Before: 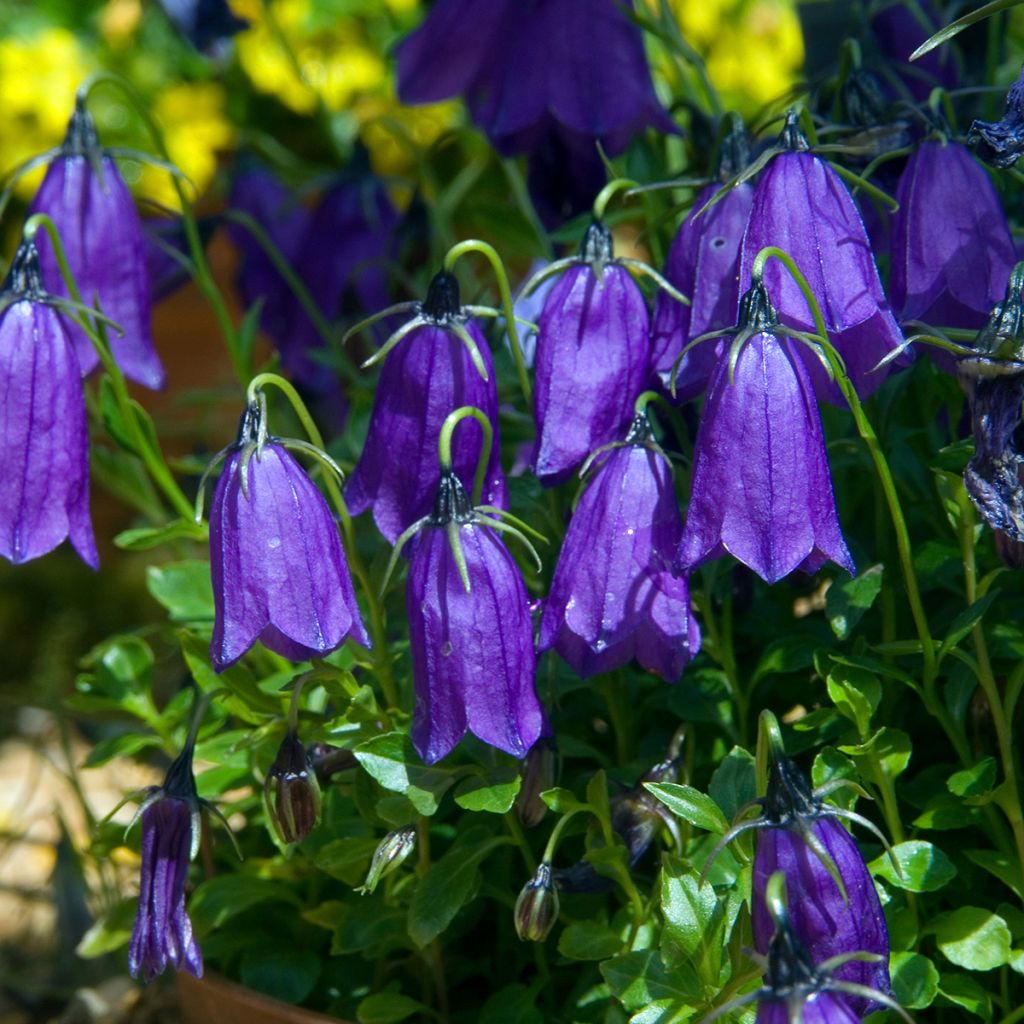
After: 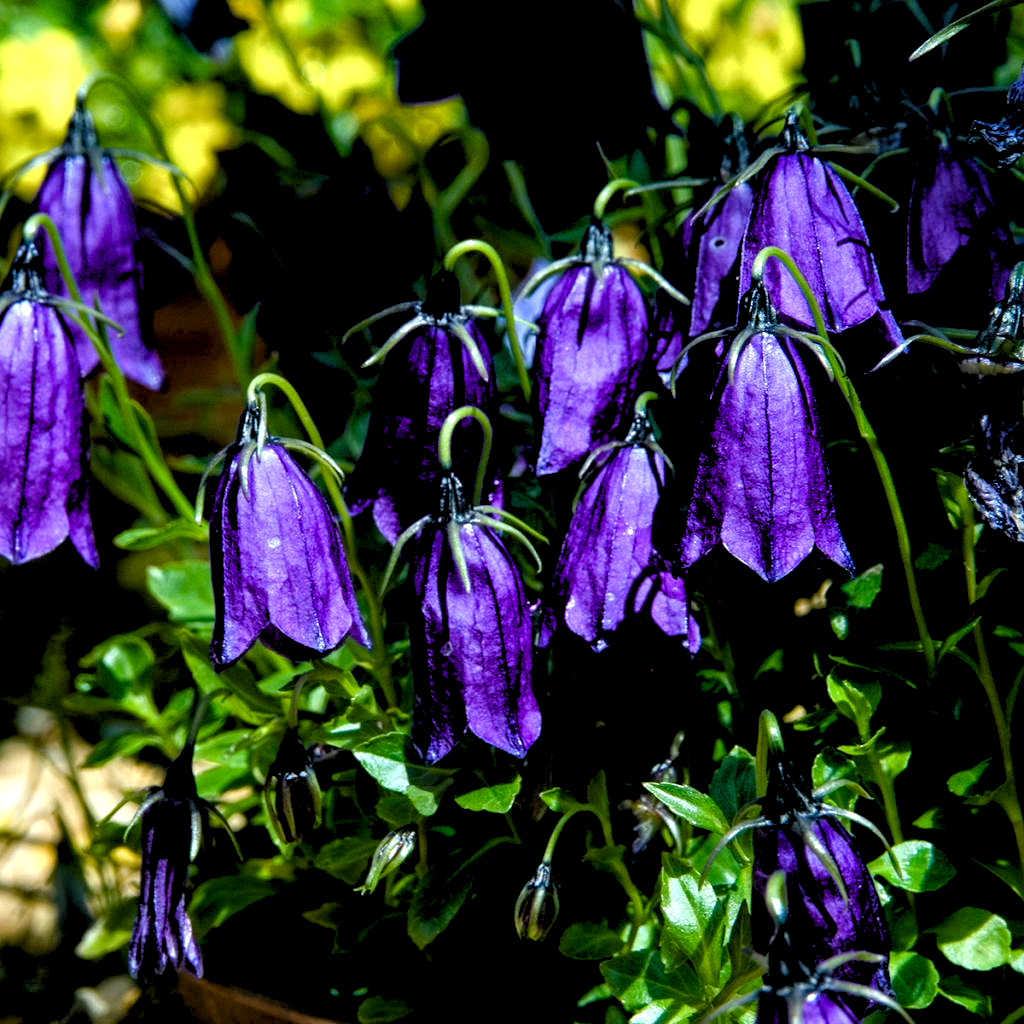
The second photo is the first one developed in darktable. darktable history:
local contrast: shadows 94%
rgb levels: levels [[0.034, 0.472, 0.904], [0, 0.5, 1], [0, 0.5, 1]]
color balance rgb: perceptual saturation grading › global saturation 25%, perceptual saturation grading › highlights -50%, perceptual saturation grading › shadows 30%, perceptual brilliance grading › global brilliance 12%, global vibrance 20%
